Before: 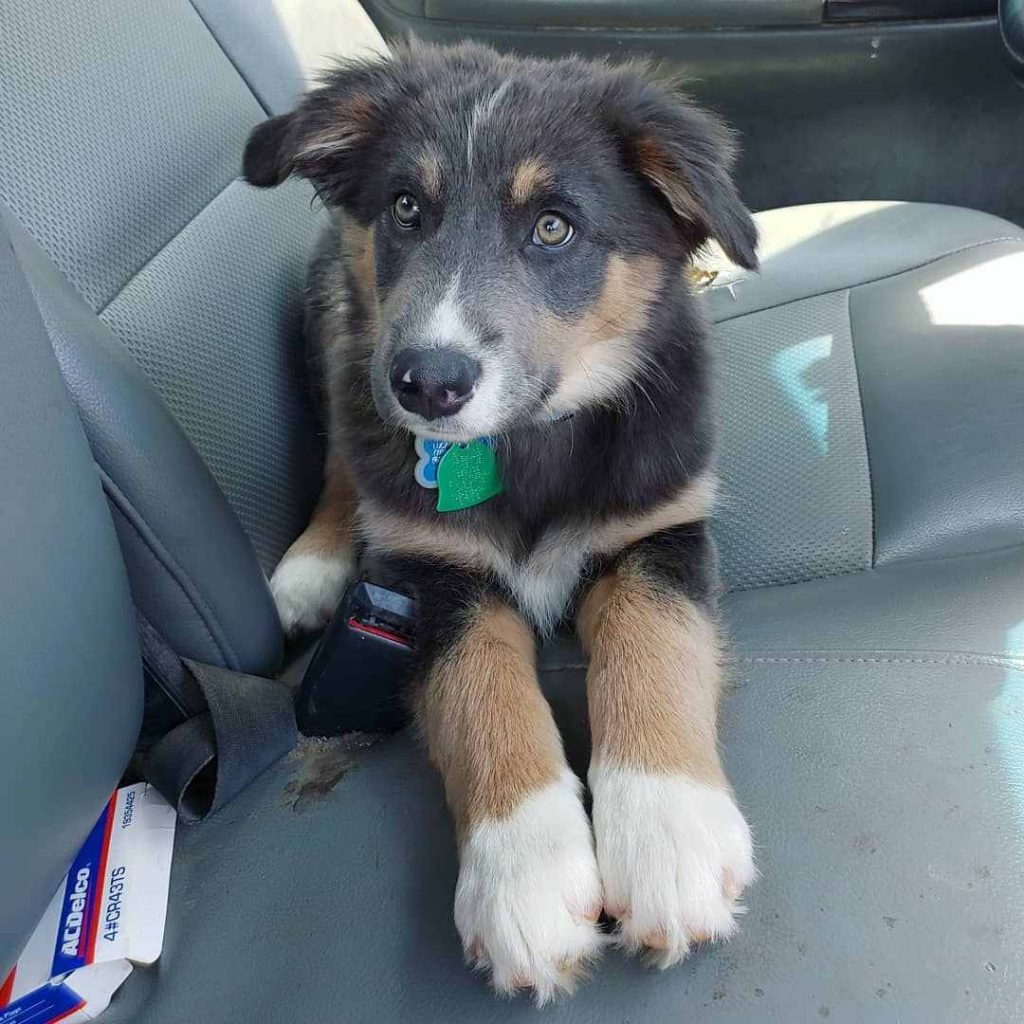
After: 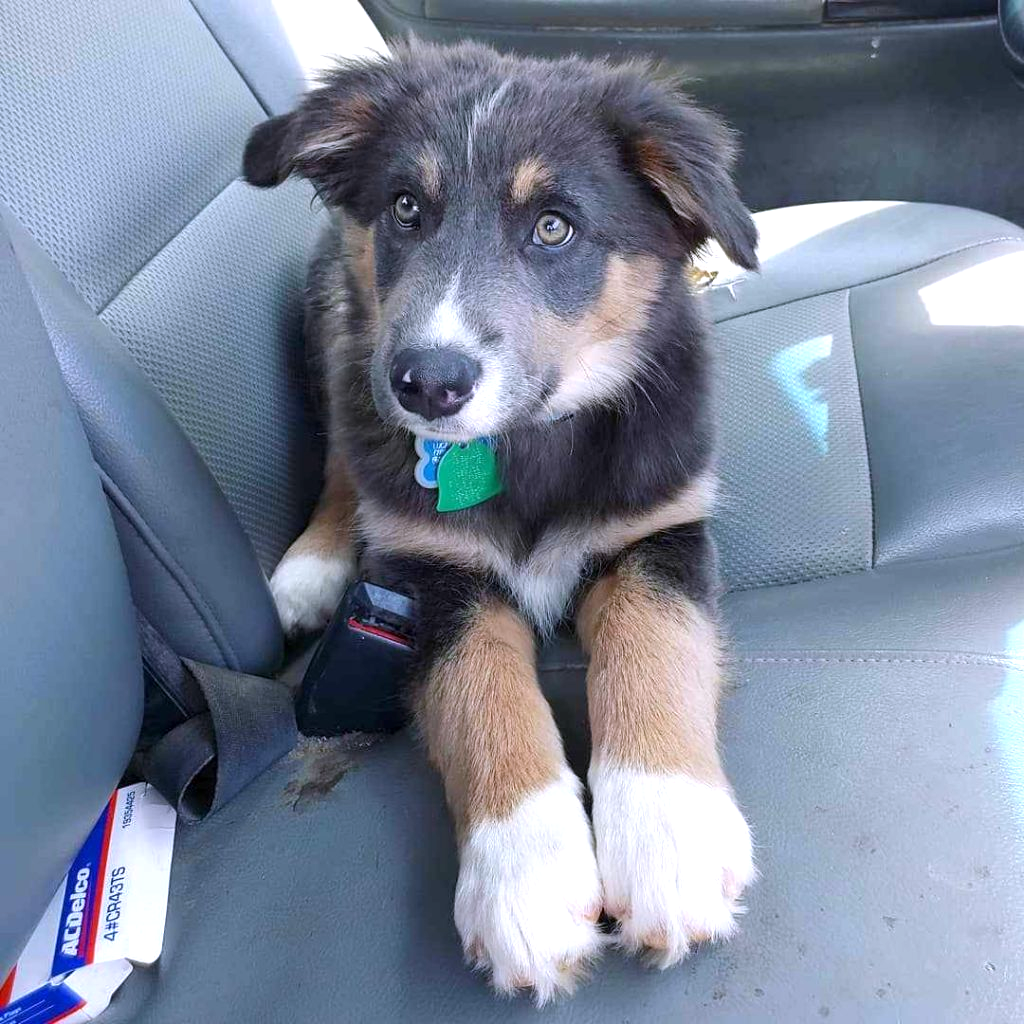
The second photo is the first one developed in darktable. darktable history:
white balance: red 1.004, blue 1.096
exposure: black level correction 0.001, exposure 0.5 EV, compensate exposure bias true, compensate highlight preservation false
